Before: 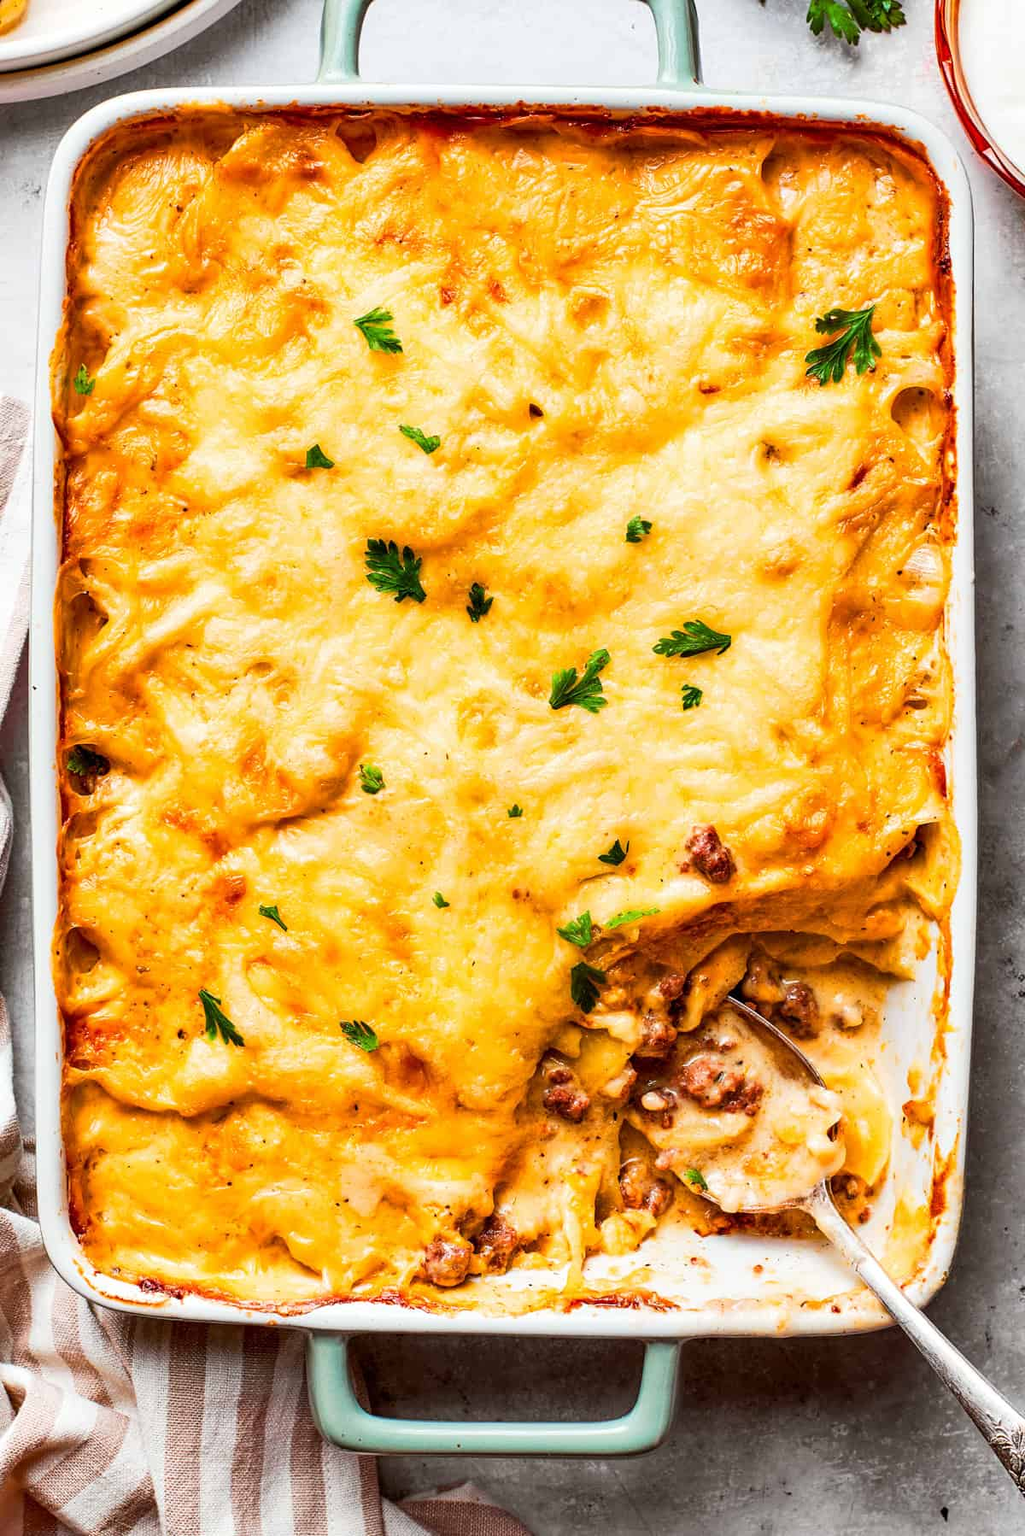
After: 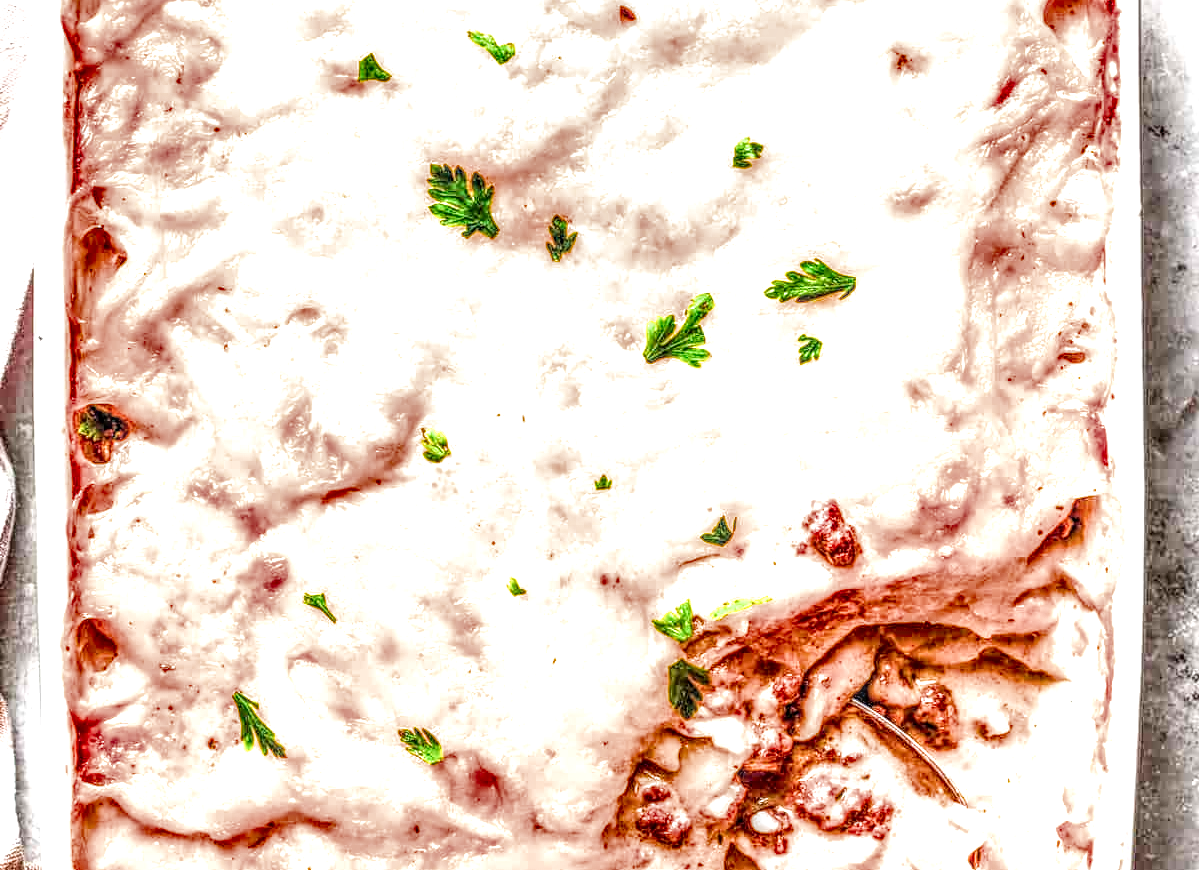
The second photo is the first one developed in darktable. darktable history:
white balance: red 1, blue 1
filmic rgb: hardness 4.17
crop and rotate: top 26.056%, bottom 25.543%
local contrast: highlights 0%, shadows 0%, detail 300%, midtone range 0.3
exposure: black level correction 0, exposure 2.138 EV, compensate exposure bias true, compensate highlight preservation false
